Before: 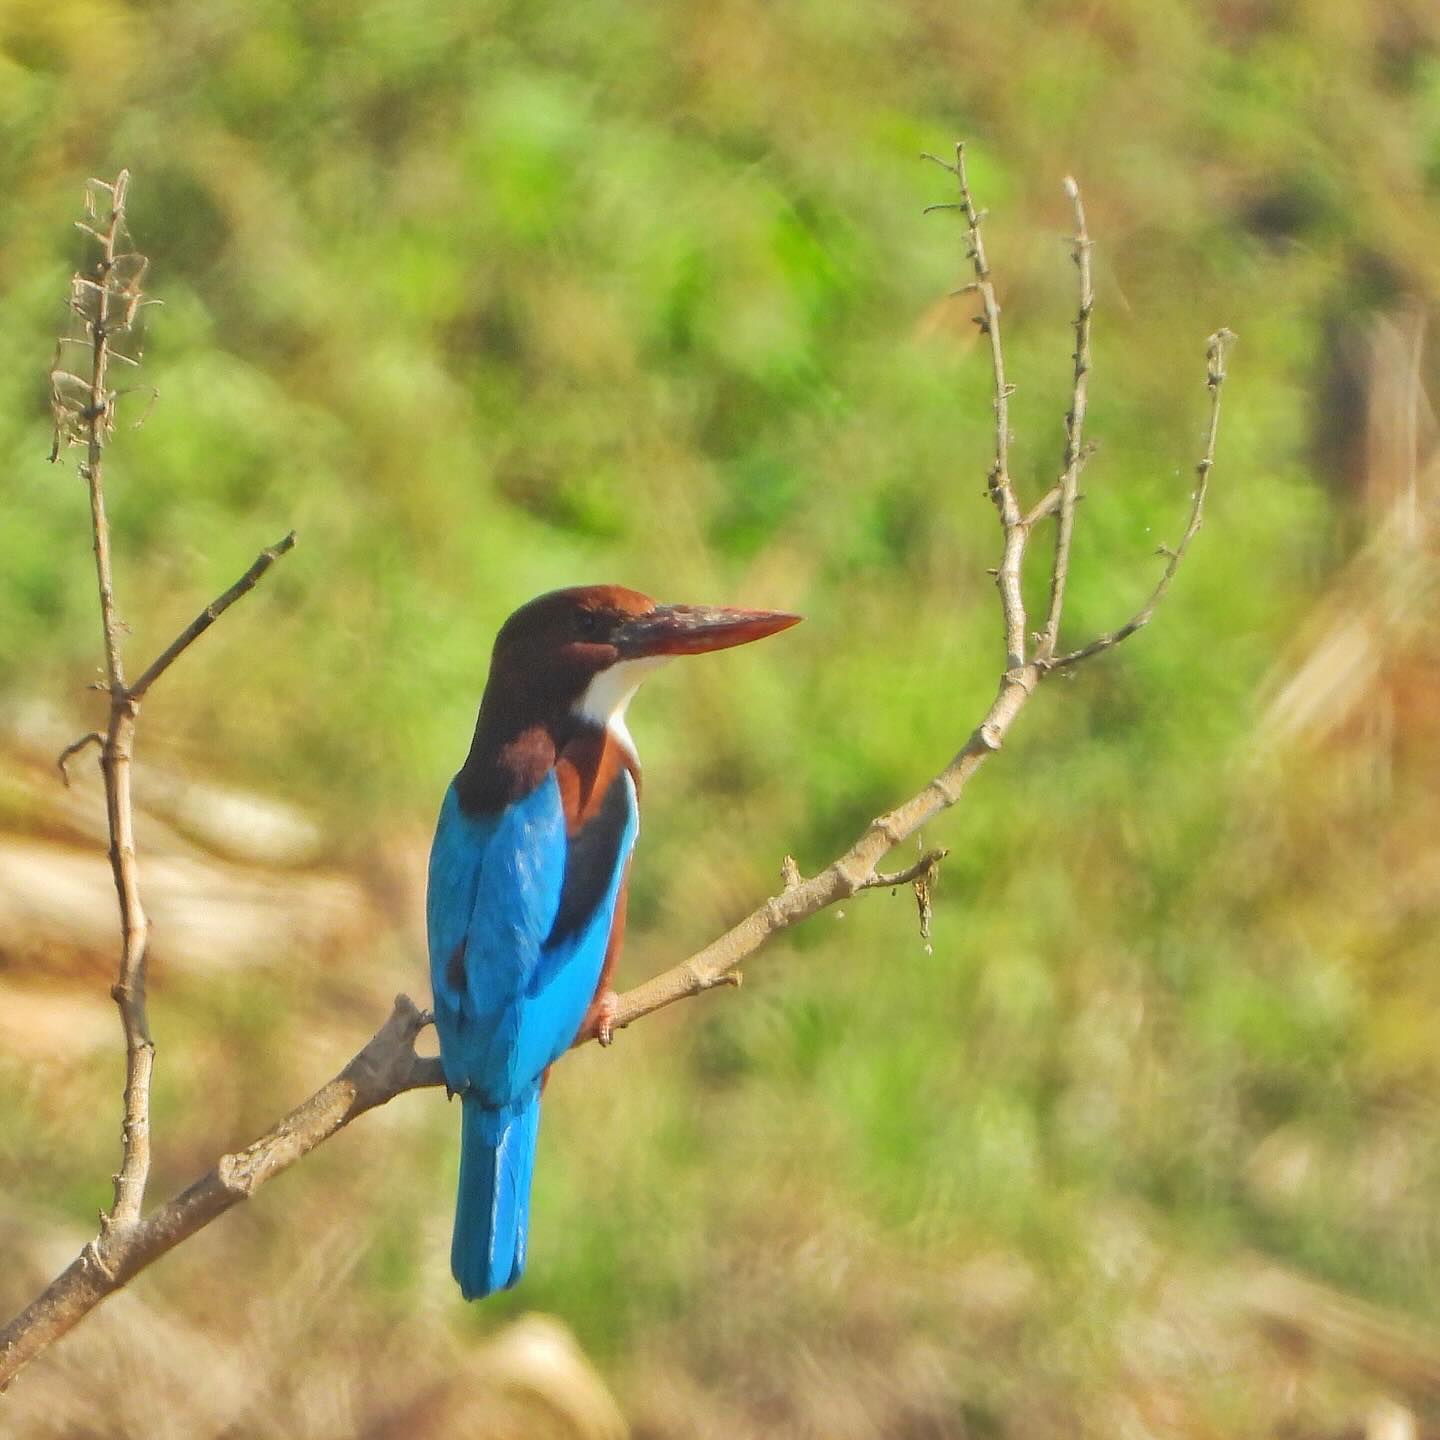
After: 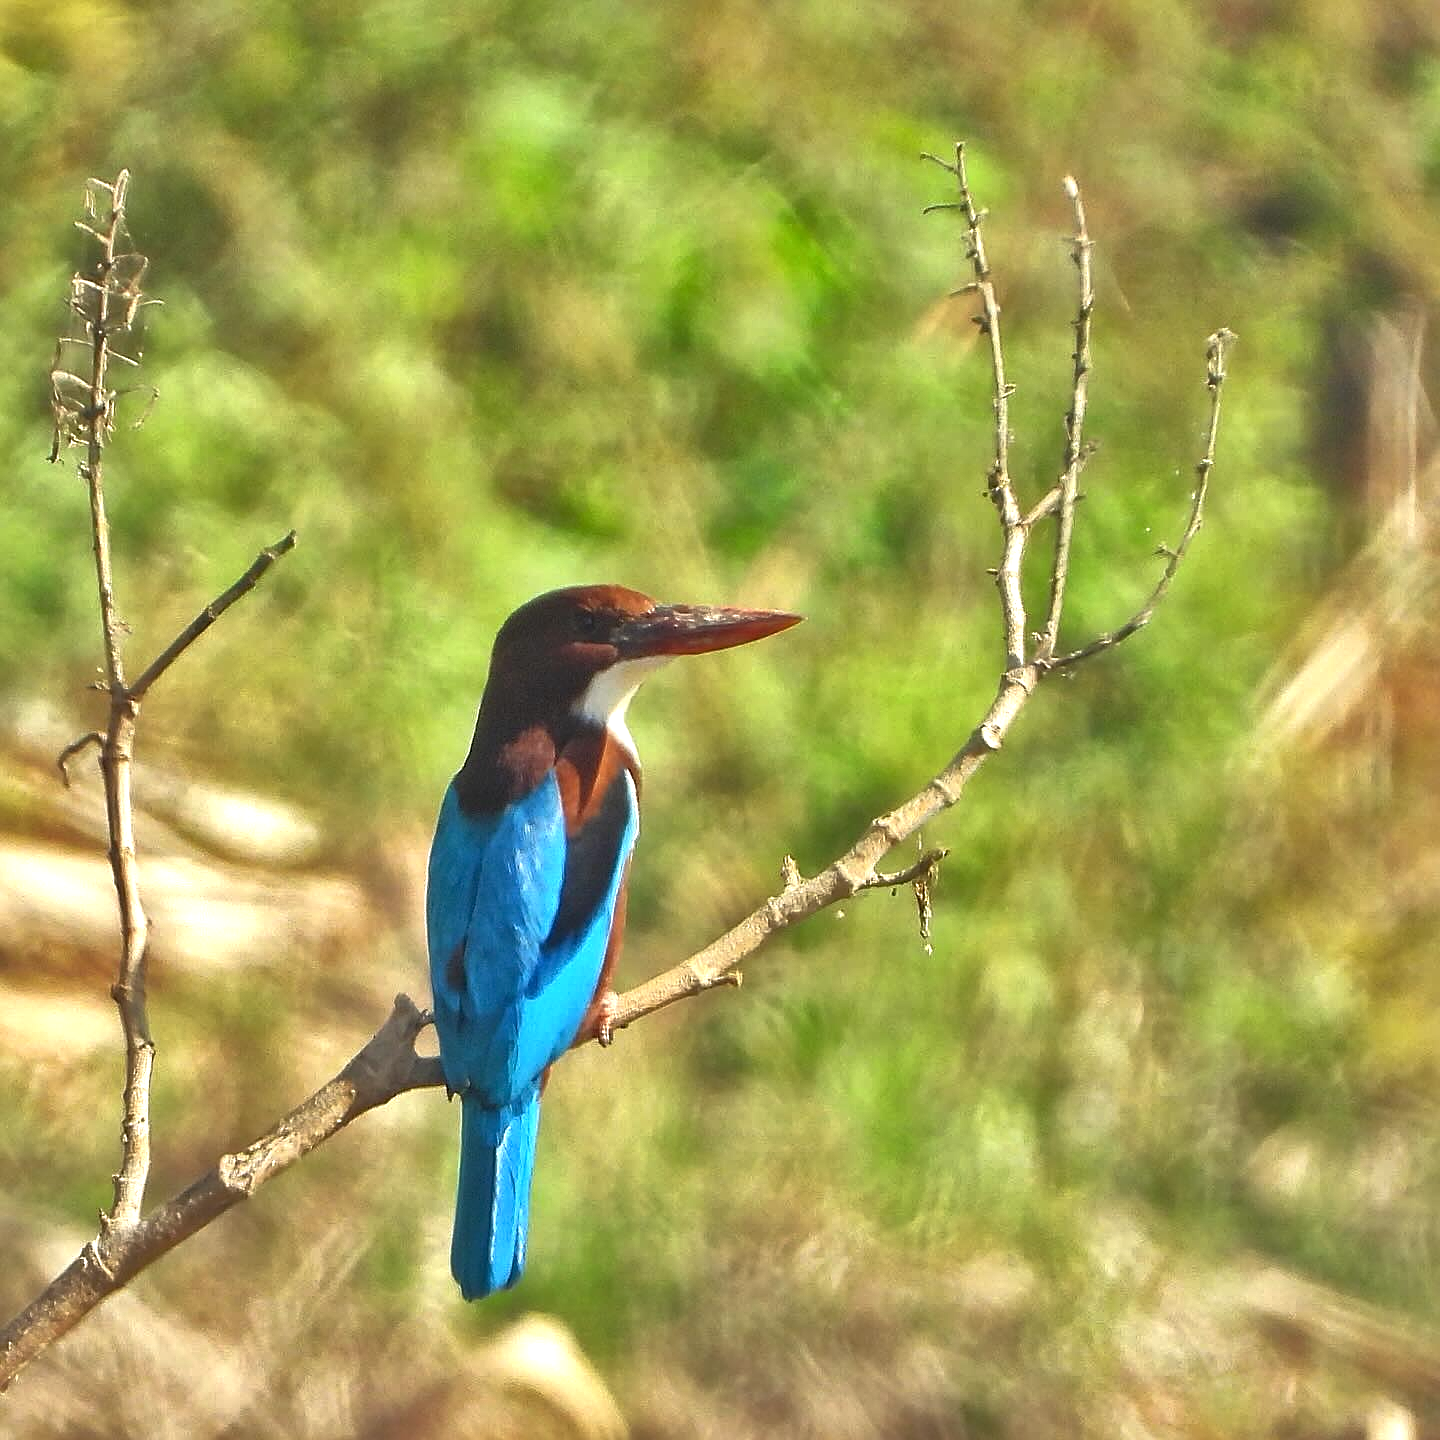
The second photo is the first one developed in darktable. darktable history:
sharpen: on, module defaults
tone equalizer: -8 EV 0.001 EV, -7 EV -0.002 EV, -6 EV 0.003 EV, -5 EV -0.048 EV, -4 EV -0.127 EV, -3 EV -0.175 EV, -2 EV 0.234 EV, -1 EV 0.702 EV, +0 EV 0.493 EV, edges refinement/feathering 500, mask exposure compensation -1.57 EV, preserve details no
local contrast: mode bilateral grid, contrast 21, coarseness 51, detail 121%, midtone range 0.2
